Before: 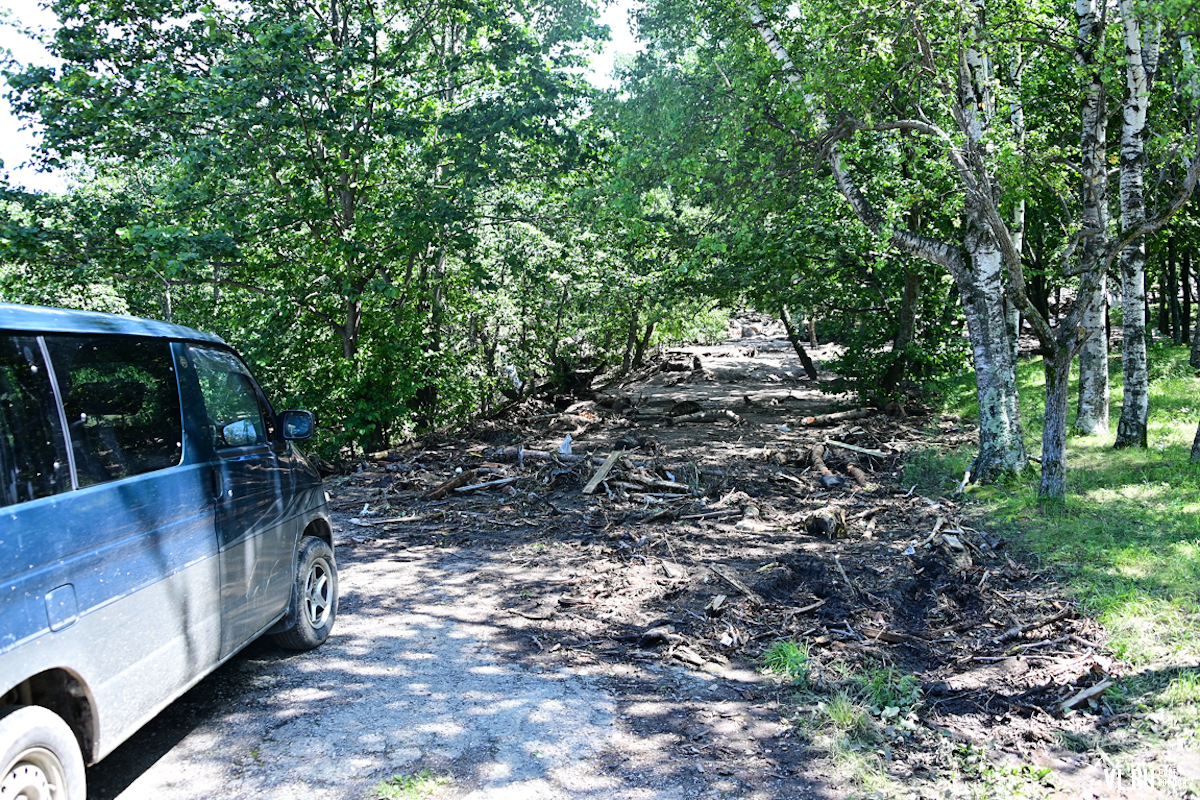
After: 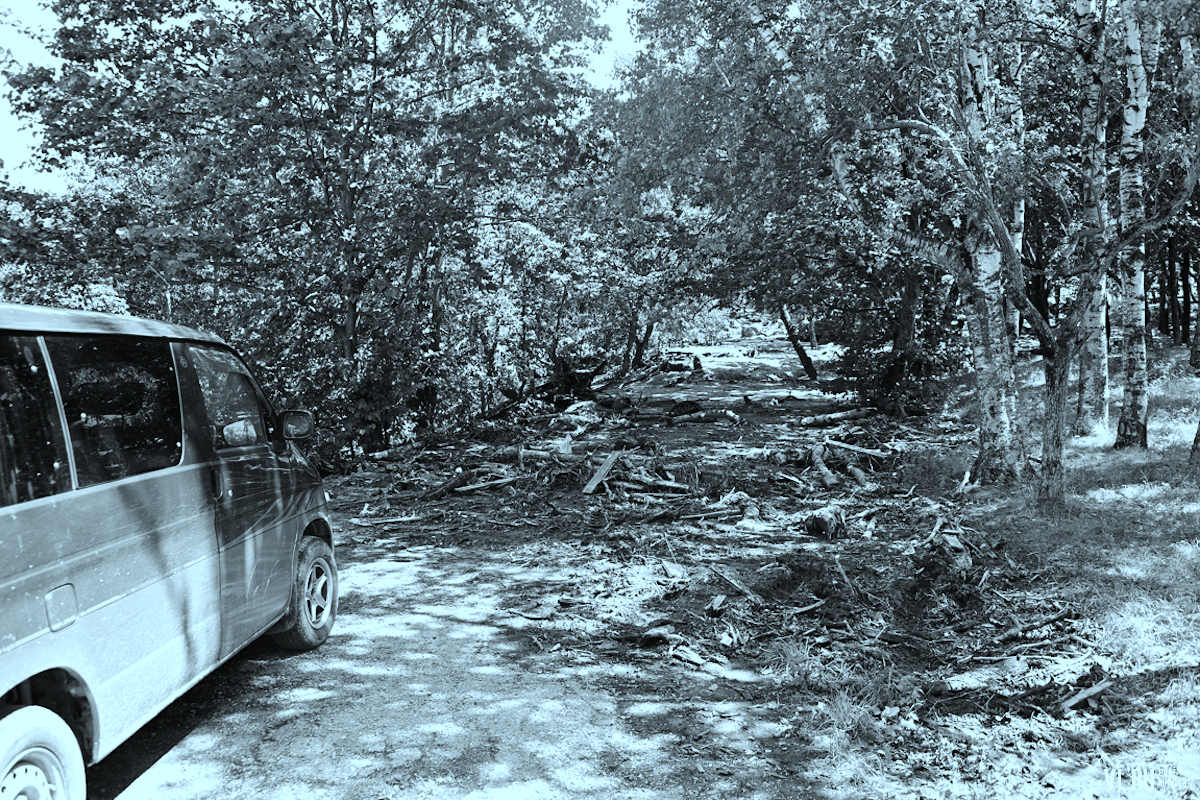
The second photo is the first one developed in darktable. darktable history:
color correction: highlights a* -11.73, highlights b* -14.91
color calibration: output gray [0.25, 0.35, 0.4, 0], illuminant as shot in camera, x 0.358, y 0.373, temperature 4628.91 K
